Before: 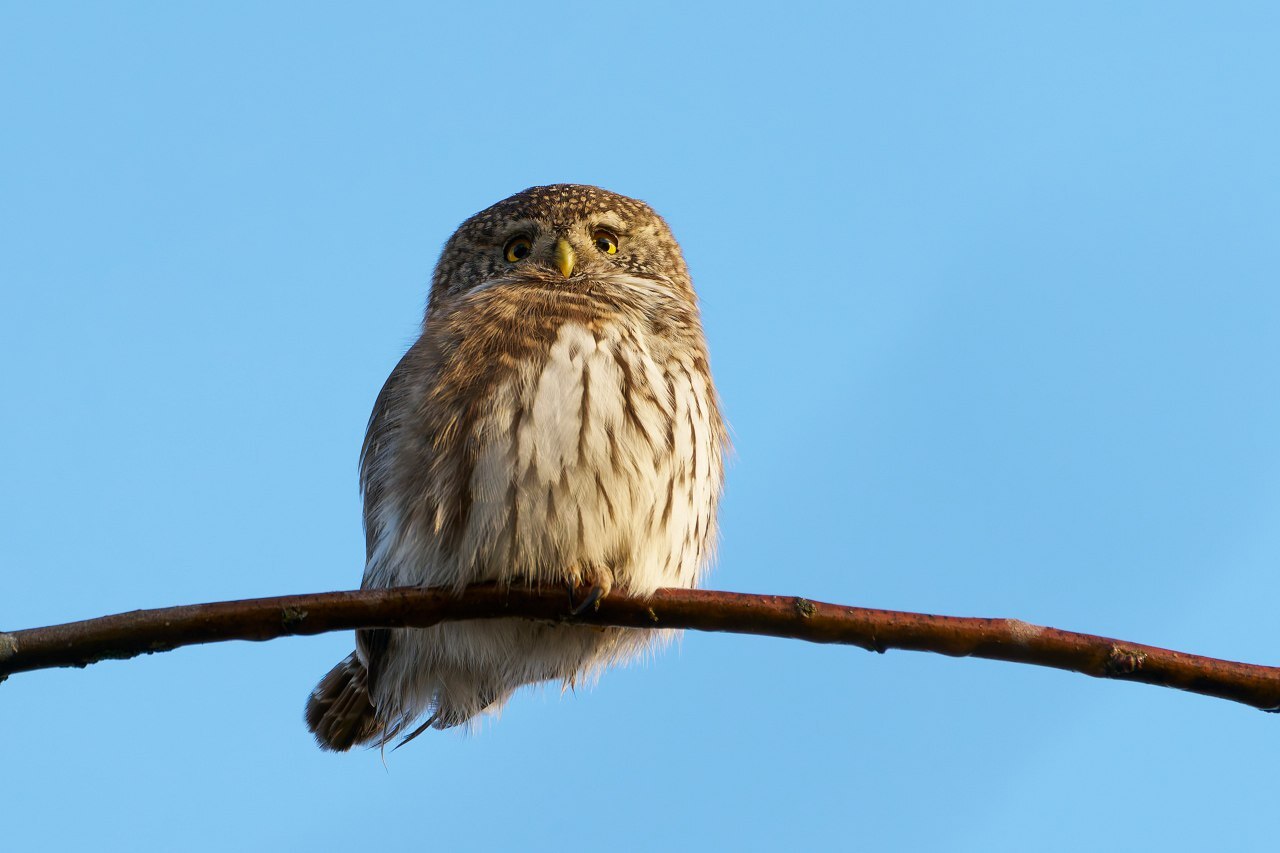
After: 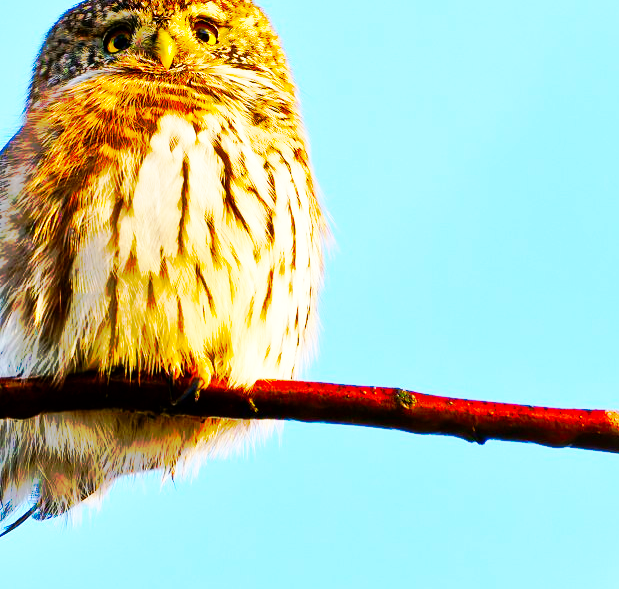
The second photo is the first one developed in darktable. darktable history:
base curve: curves: ch0 [(0, 0) (0.028, 0.03) (0.121, 0.232) (0.46, 0.748) (0.859, 0.968) (1, 1)], preserve colors none
color balance rgb: perceptual saturation grading › global saturation 30.912%, global vibrance 35.289%, contrast 10.343%
crop: left 31.318%, top 24.579%, right 20.3%, bottom 6.314%
tone equalizer: -7 EV 0.159 EV, -6 EV 0.564 EV, -5 EV 1.12 EV, -4 EV 1.35 EV, -3 EV 1.14 EV, -2 EV 0.6 EV, -1 EV 0.156 EV, smoothing 1
contrast brightness saturation: contrast 0.121, brightness -0.119, saturation 0.204
tone curve: curves: ch0 [(0, 0) (0.003, 0.003) (0.011, 0.01) (0.025, 0.023) (0.044, 0.042) (0.069, 0.065) (0.1, 0.094) (0.136, 0.128) (0.177, 0.167) (0.224, 0.211) (0.277, 0.261) (0.335, 0.316) (0.399, 0.376) (0.468, 0.441) (0.543, 0.685) (0.623, 0.741) (0.709, 0.8) (0.801, 0.863) (0.898, 0.929) (1, 1)], preserve colors none
